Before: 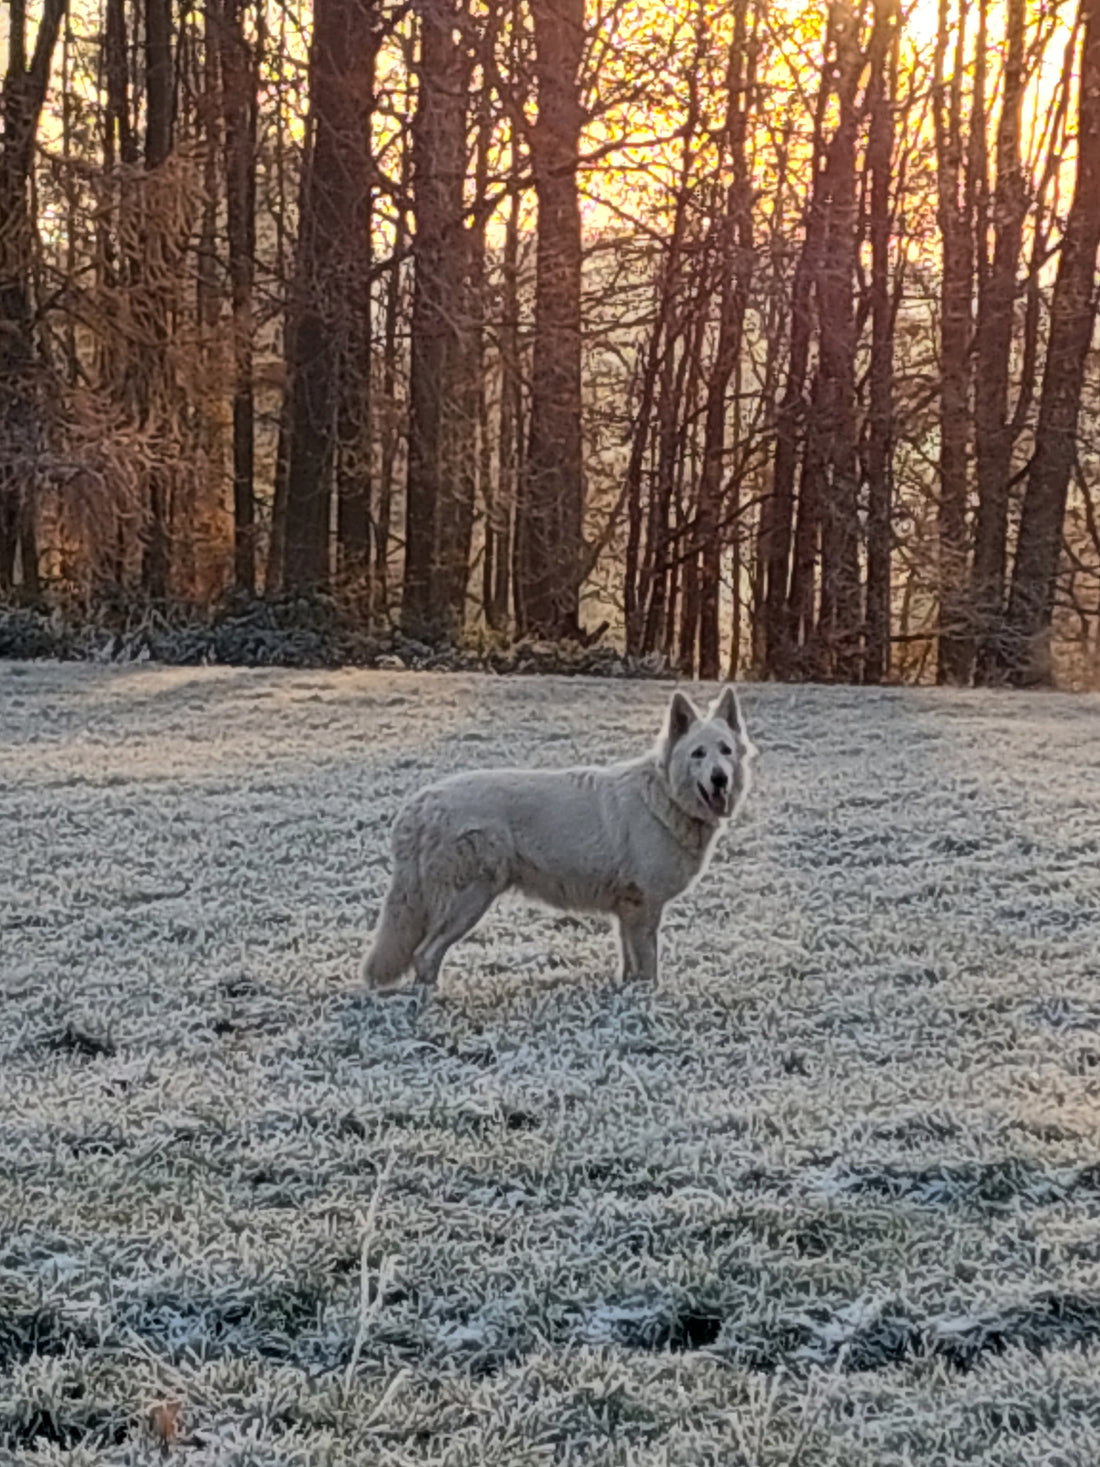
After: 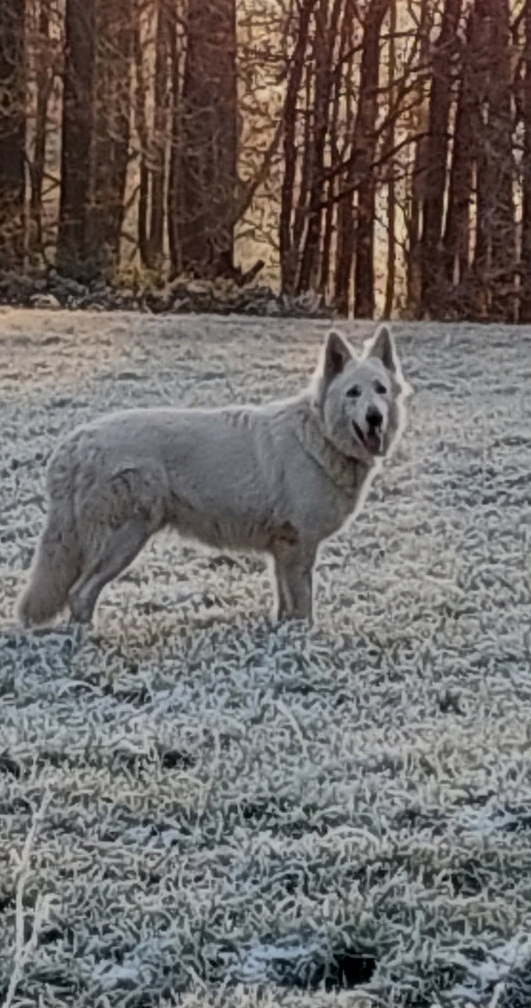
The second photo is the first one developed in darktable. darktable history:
crop: left 31.379%, top 24.658%, right 20.326%, bottom 6.628%
exposure: black level correction 0.001, compensate highlight preservation false
white balance: red 1, blue 1
